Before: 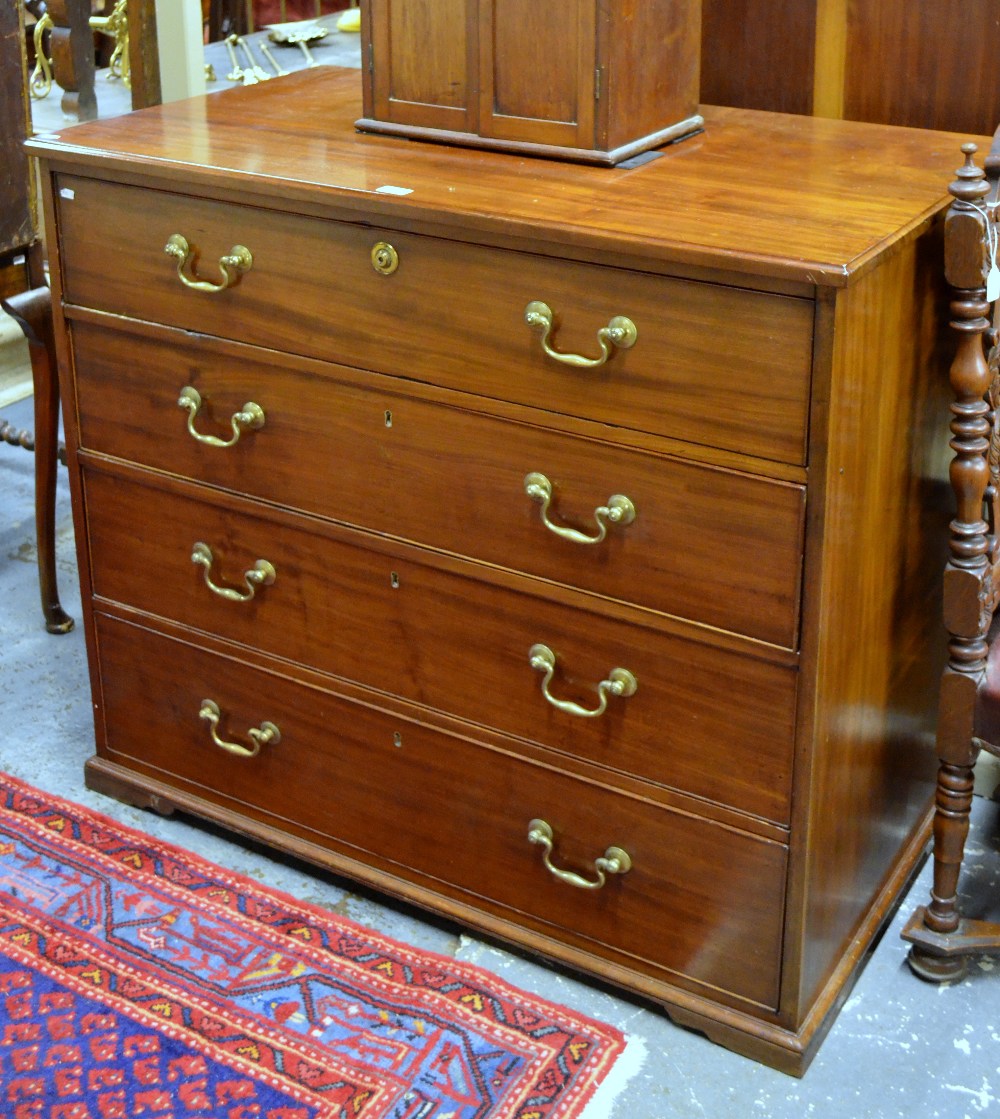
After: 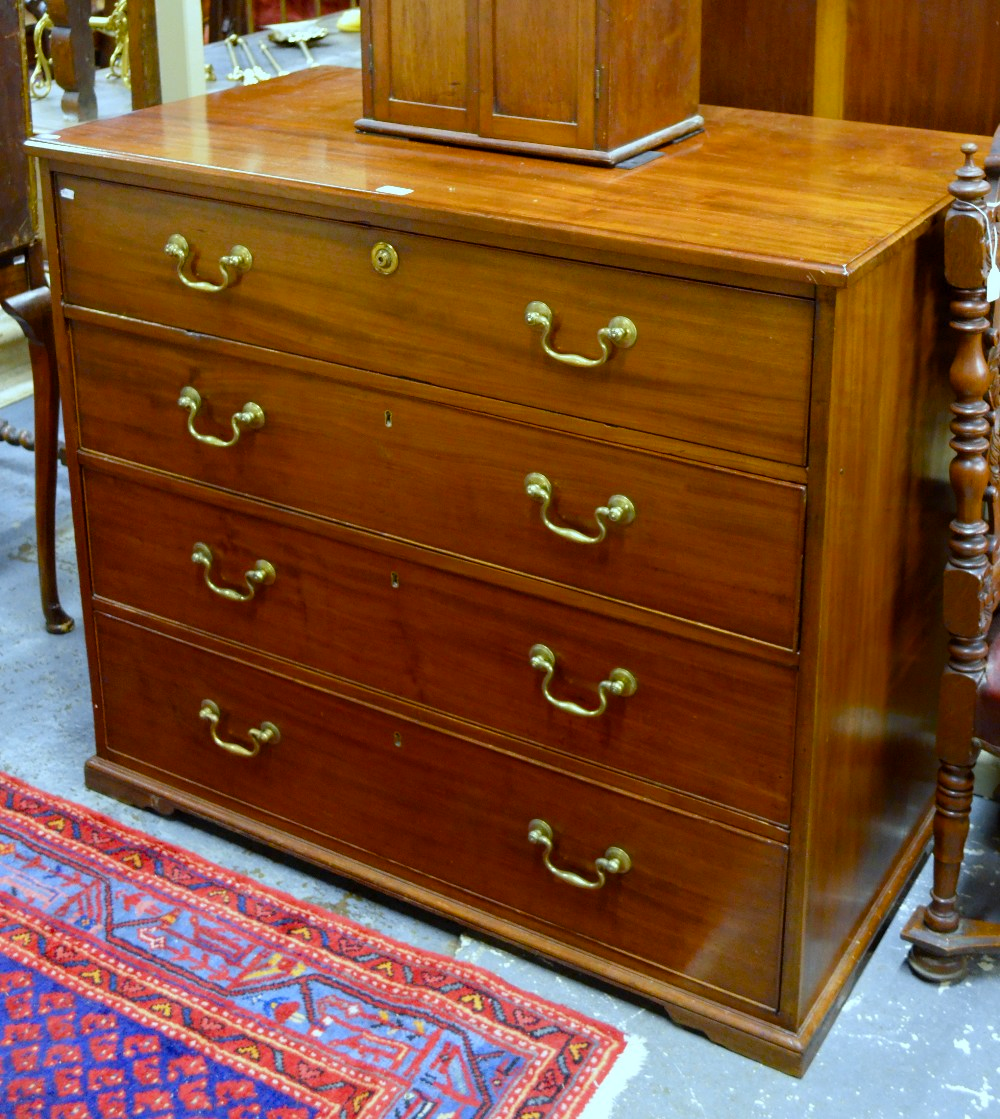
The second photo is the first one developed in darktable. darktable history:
shadows and highlights: shadows -70.56, highlights 35.94, soften with gaussian
color balance rgb: perceptual saturation grading › global saturation 20%, perceptual saturation grading › highlights -25.695%, perceptual saturation grading › shadows 25.636%, global vibrance 14.185%
